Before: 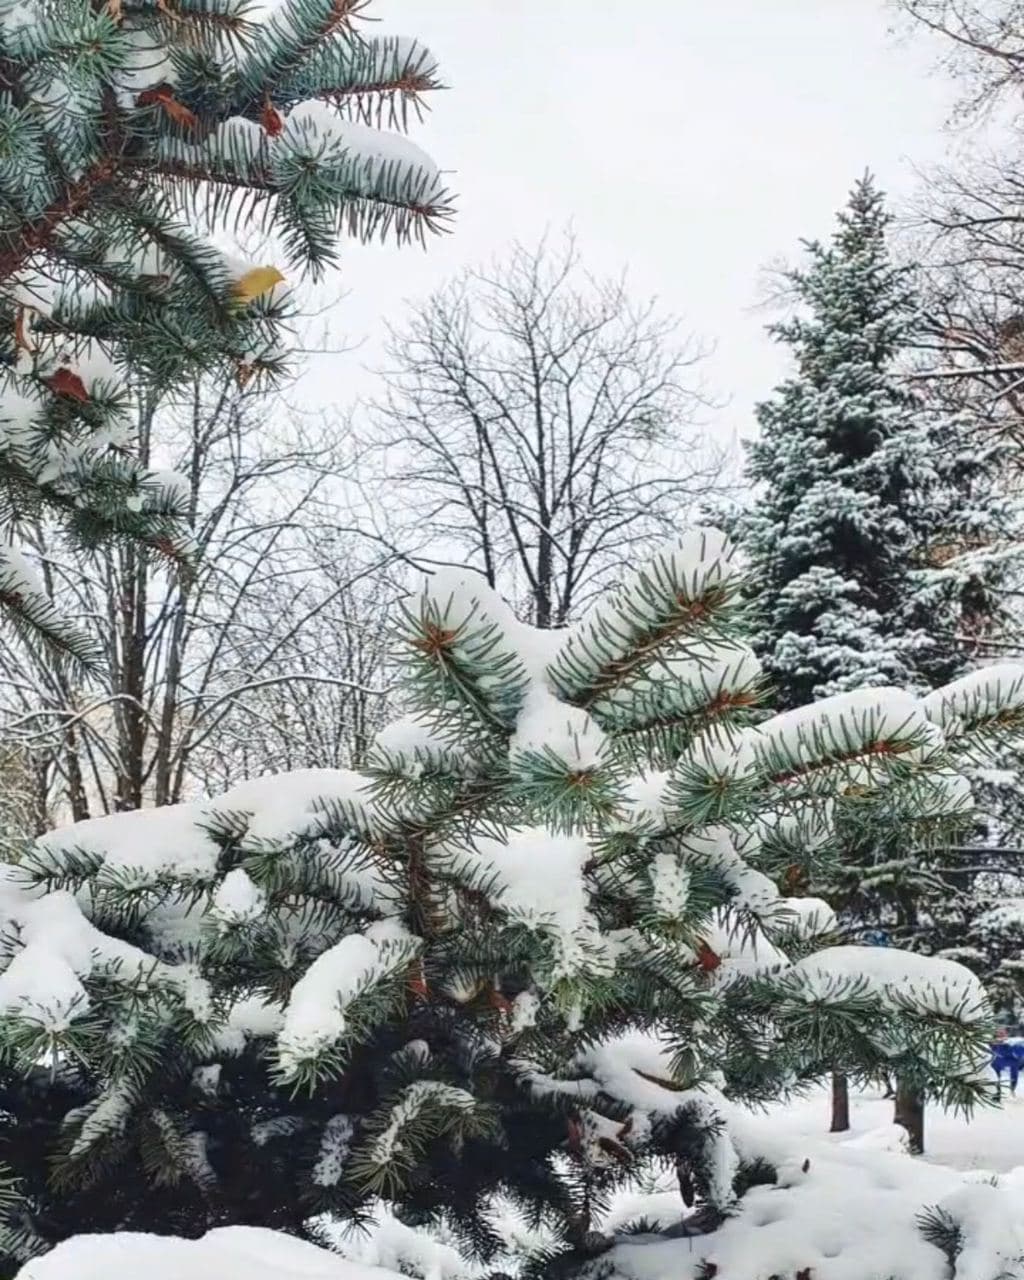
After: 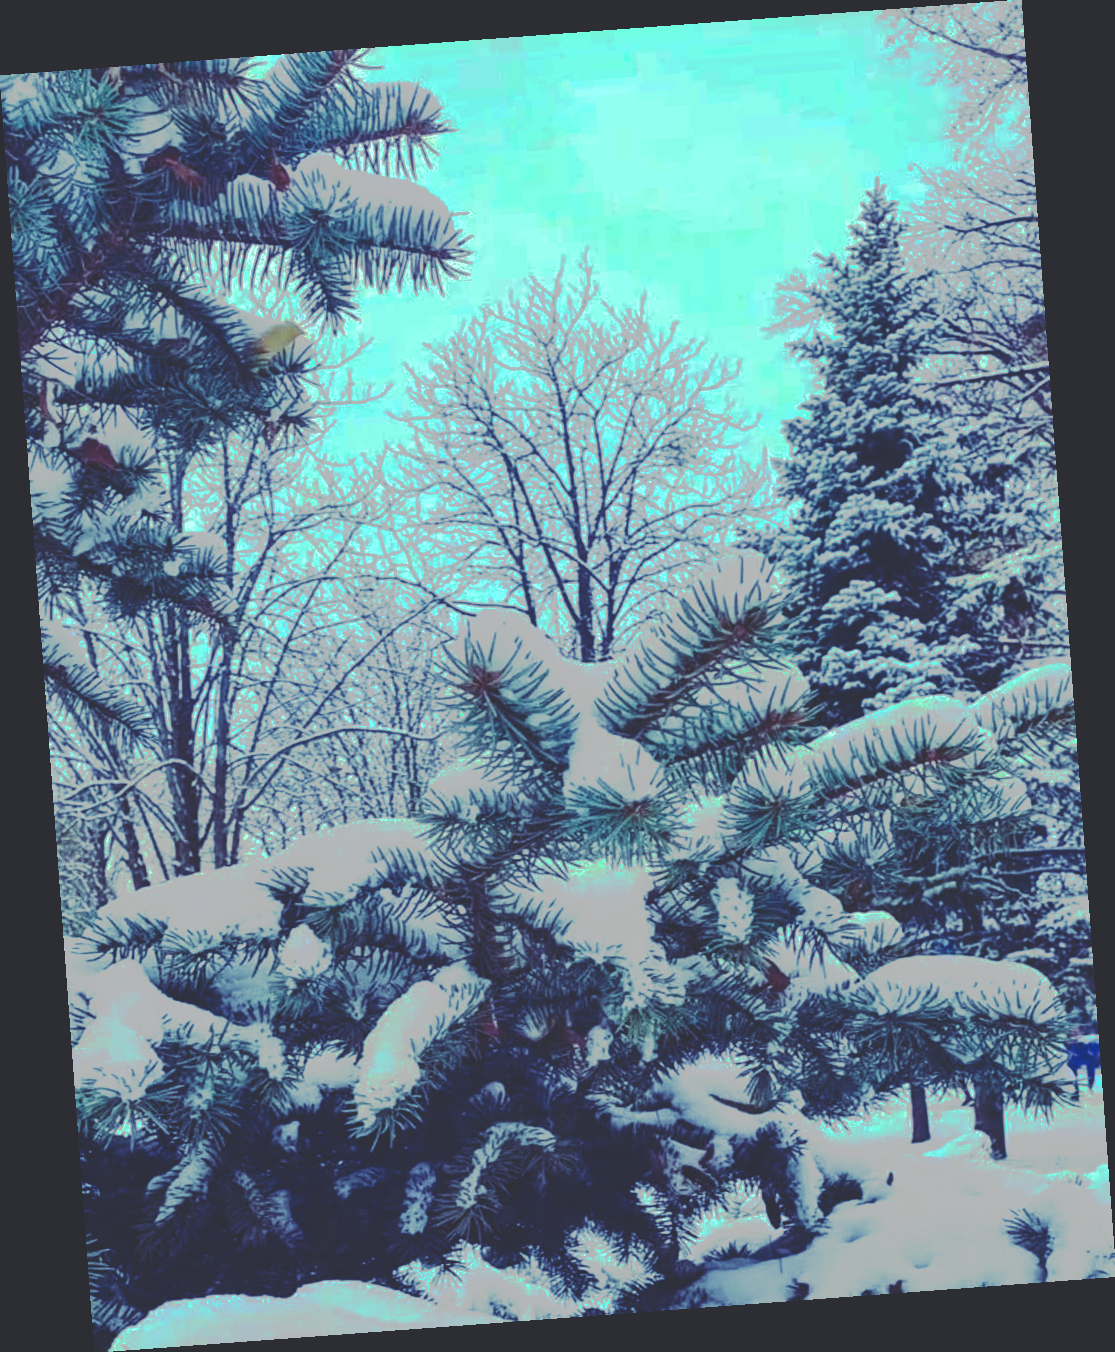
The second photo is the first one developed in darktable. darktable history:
tone curve: curves: ch0 [(0, 0) (0.003, 0.118) (0.011, 0.118) (0.025, 0.122) (0.044, 0.131) (0.069, 0.142) (0.1, 0.155) (0.136, 0.168) (0.177, 0.183) (0.224, 0.216) (0.277, 0.265) (0.335, 0.337) (0.399, 0.415) (0.468, 0.506) (0.543, 0.586) (0.623, 0.665) (0.709, 0.716) (0.801, 0.737) (0.898, 0.744) (1, 1)], preserve colors none
rgb curve: curves: ch0 [(0, 0.186) (0.314, 0.284) (0.576, 0.466) (0.805, 0.691) (0.936, 0.886)]; ch1 [(0, 0.186) (0.314, 0.284) (0.581, 0.534) (0.771, 0.746) (0.936, 0.958)]; ch2 [(0, 0.216) (0.275, 0.39) (1, 1)], mode RGB, independent channels, compensate middle gray true, preserve colors none
rotate and perspective: rotation -4.25°, automatic cropping off
contrast brightness saturation: saturation -0.05
